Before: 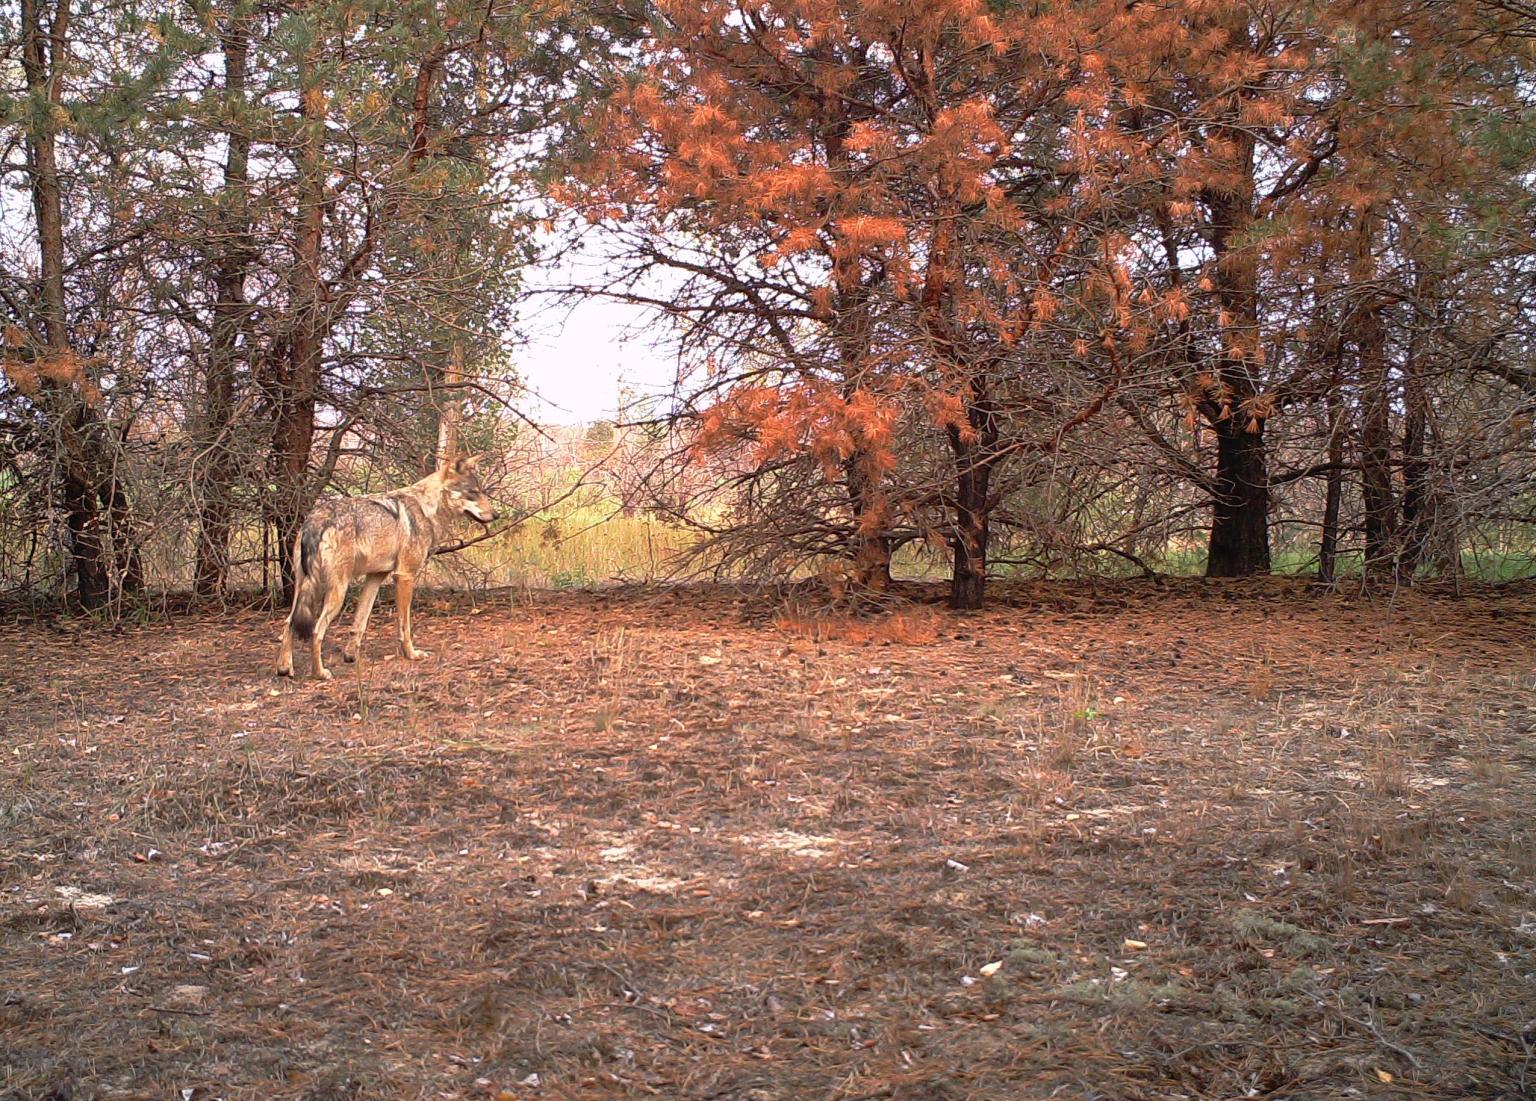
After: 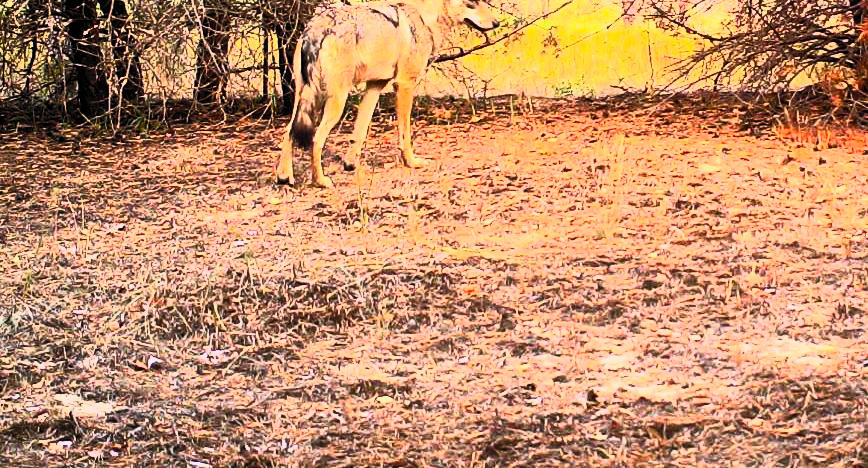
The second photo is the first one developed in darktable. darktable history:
levels: levels [0.029, 0.545, 0.971]
shadows and highlights: radius 120.22, shadows 21.76, white point adjustment -9.68, highlights -14, soften with gaussian
filmic rgb: black relative exposure -4.92 EV, white relative exposure 2.82 EV, threshold 3.06 EV, hardness 3.69, enable highlight reconstruction true
crop: top 44.701%, right 43.45%, bottom 12.724%
contrast brightness saturation: contrast 0.981, brightness 0.989, saturation 0.992
